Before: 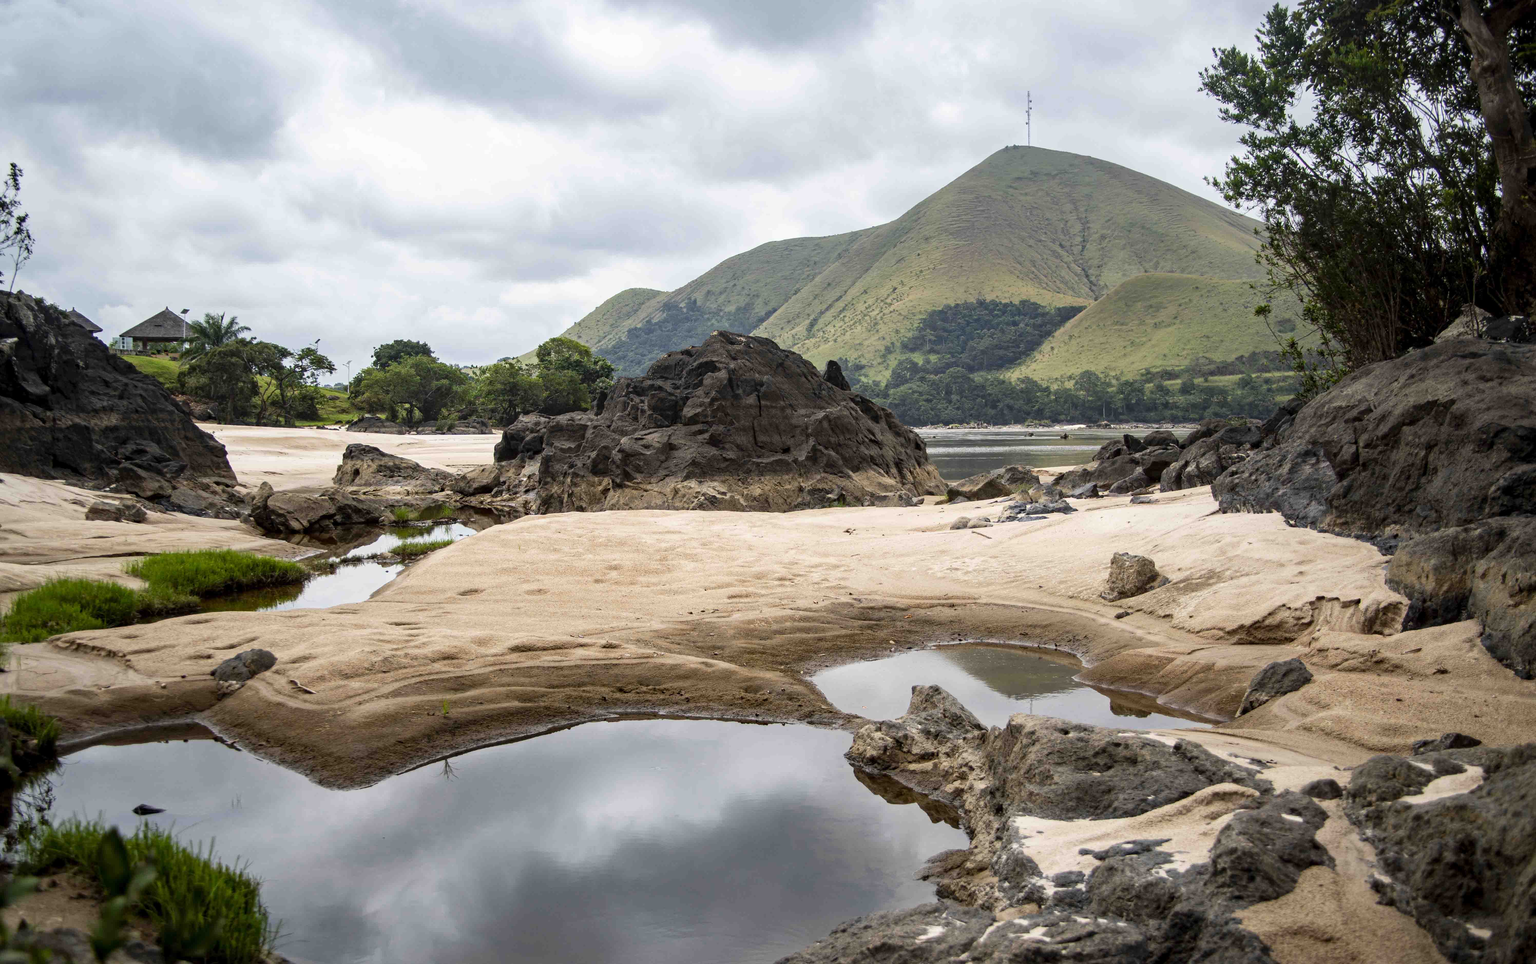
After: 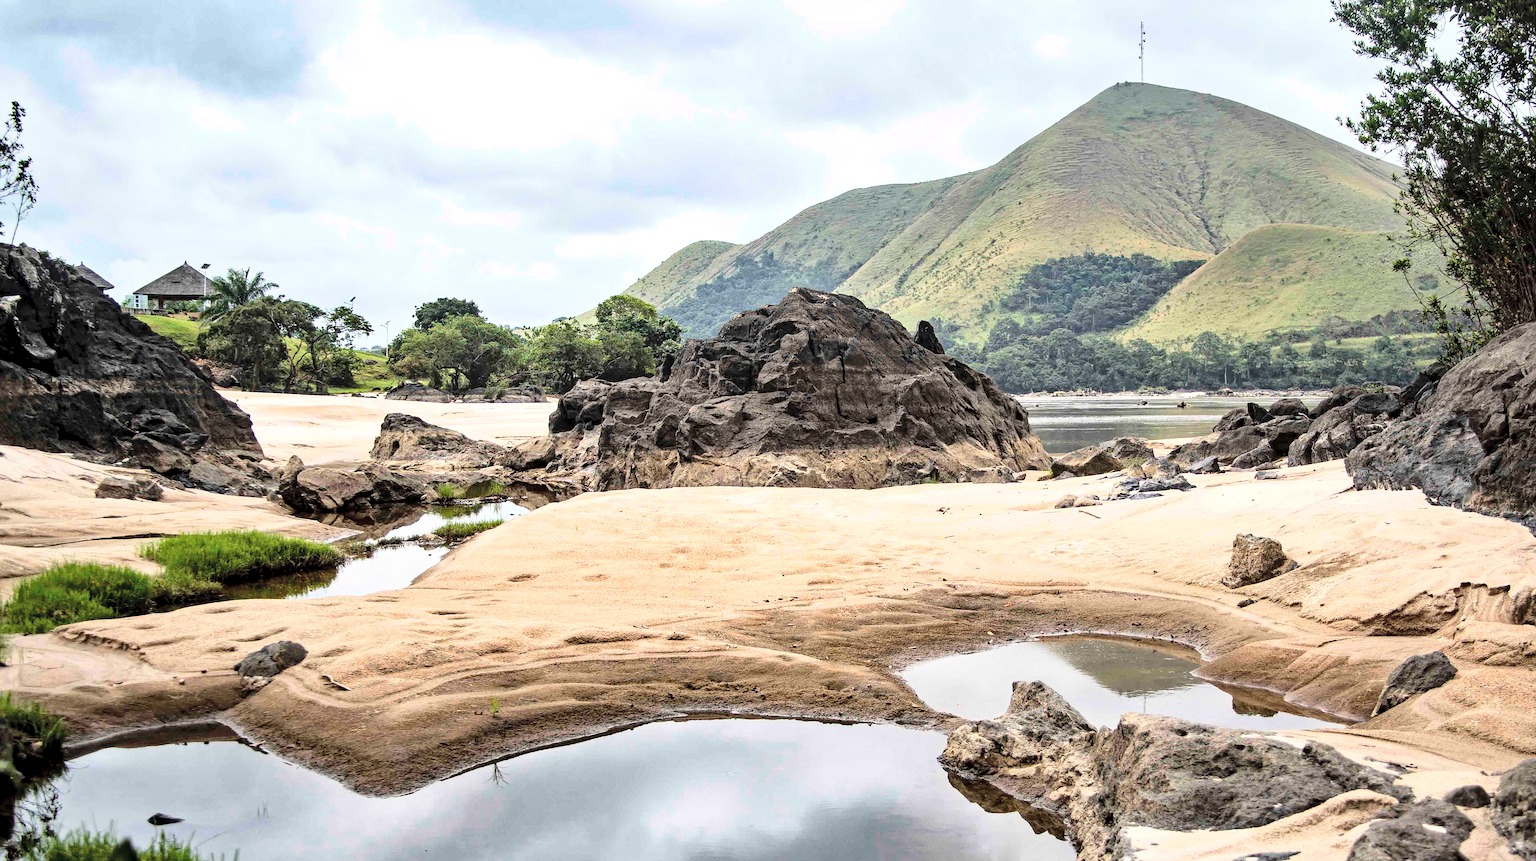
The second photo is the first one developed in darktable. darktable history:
local contrast: highlights 103%, shadows 100%, detail 119%, midtone range 0.2
sharpen: on, module defaults
shadows and highlights: soften with gaussian
crop: top 7.481%, right 9.887%, bottom 12.01%
base curve: curves: ch0 [(0, 0) (0.028, 0.03) (0.121, 0.232) (0.46, 0.748) (0.859, 0.968) (1, 1)]
contrast brightness saturation: brightness 0.15
color correction: highlights b* 0.024, saturation 0.869
